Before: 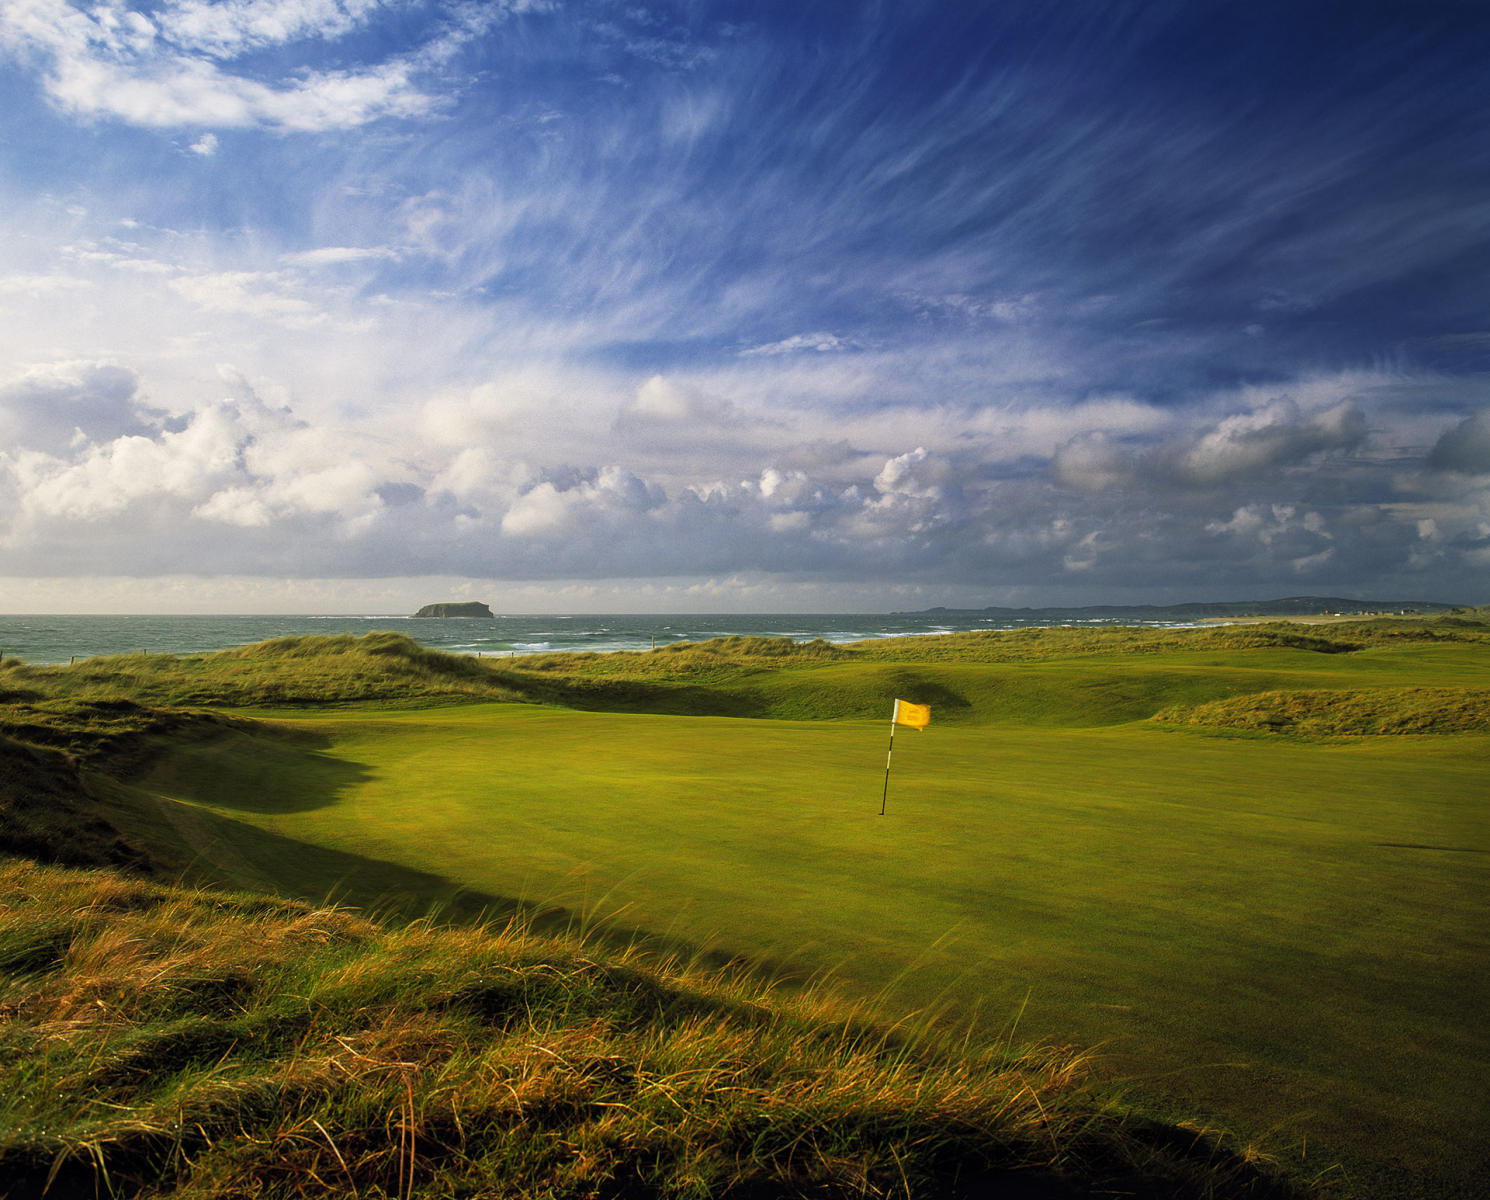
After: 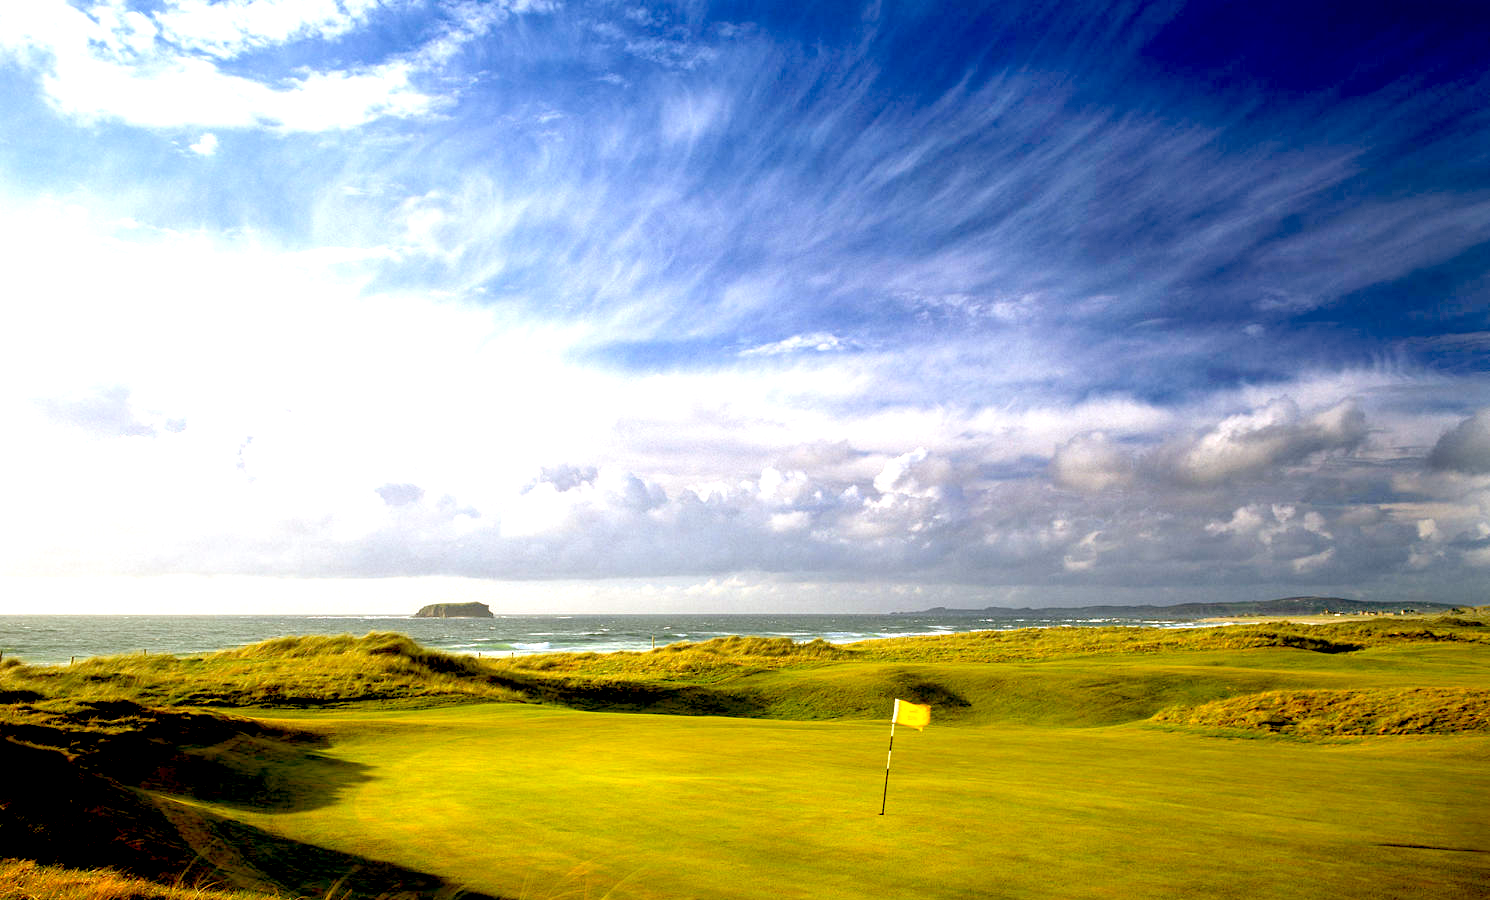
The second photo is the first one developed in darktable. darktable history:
crop: bottom 24.988%
exposure: black level correction 0.035, exposure 0.9 EV, compensate highlight preservation false
rgb levels: mode RGB, independent channels, levels [[0, 0.5, 1], [0, 0.521, 1], [0, 0.536, 1]]
